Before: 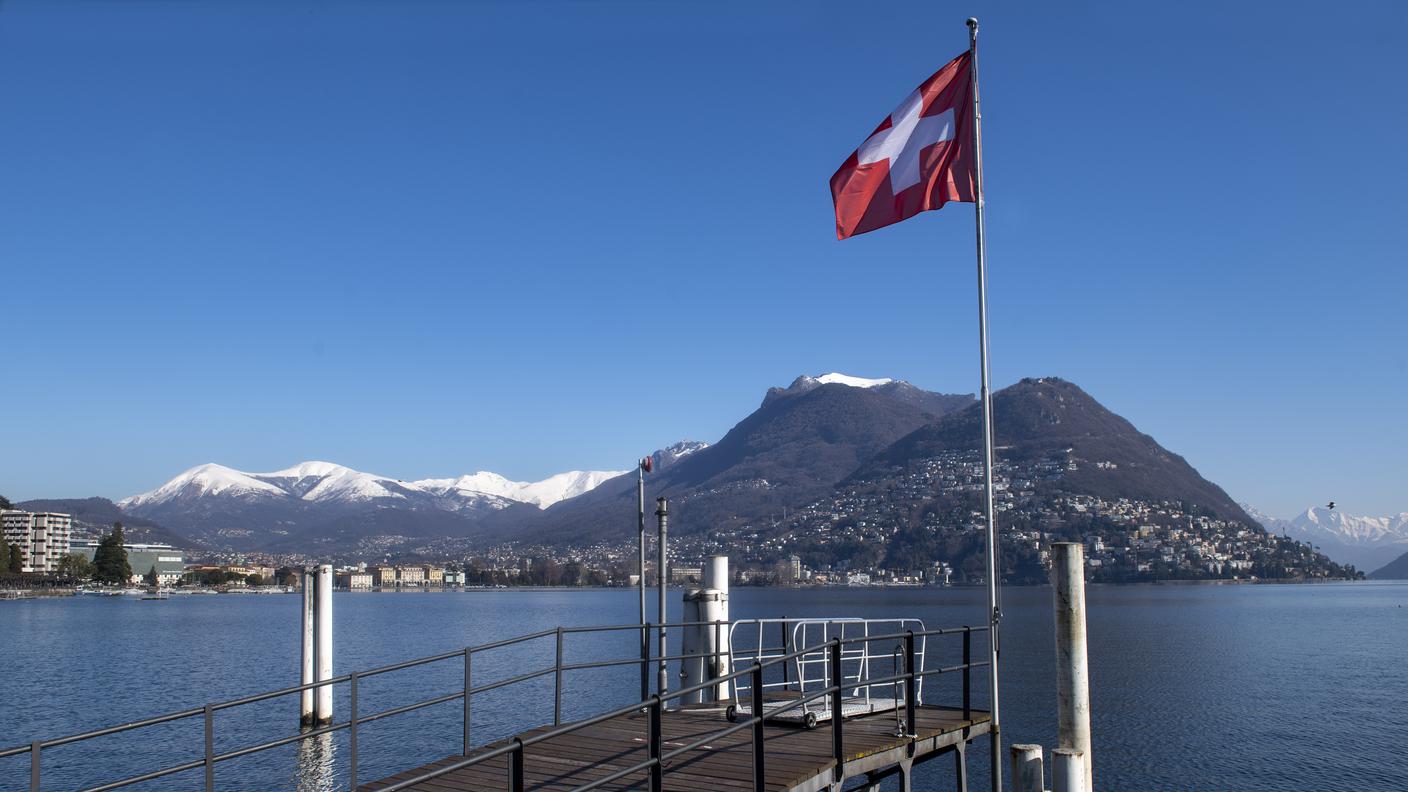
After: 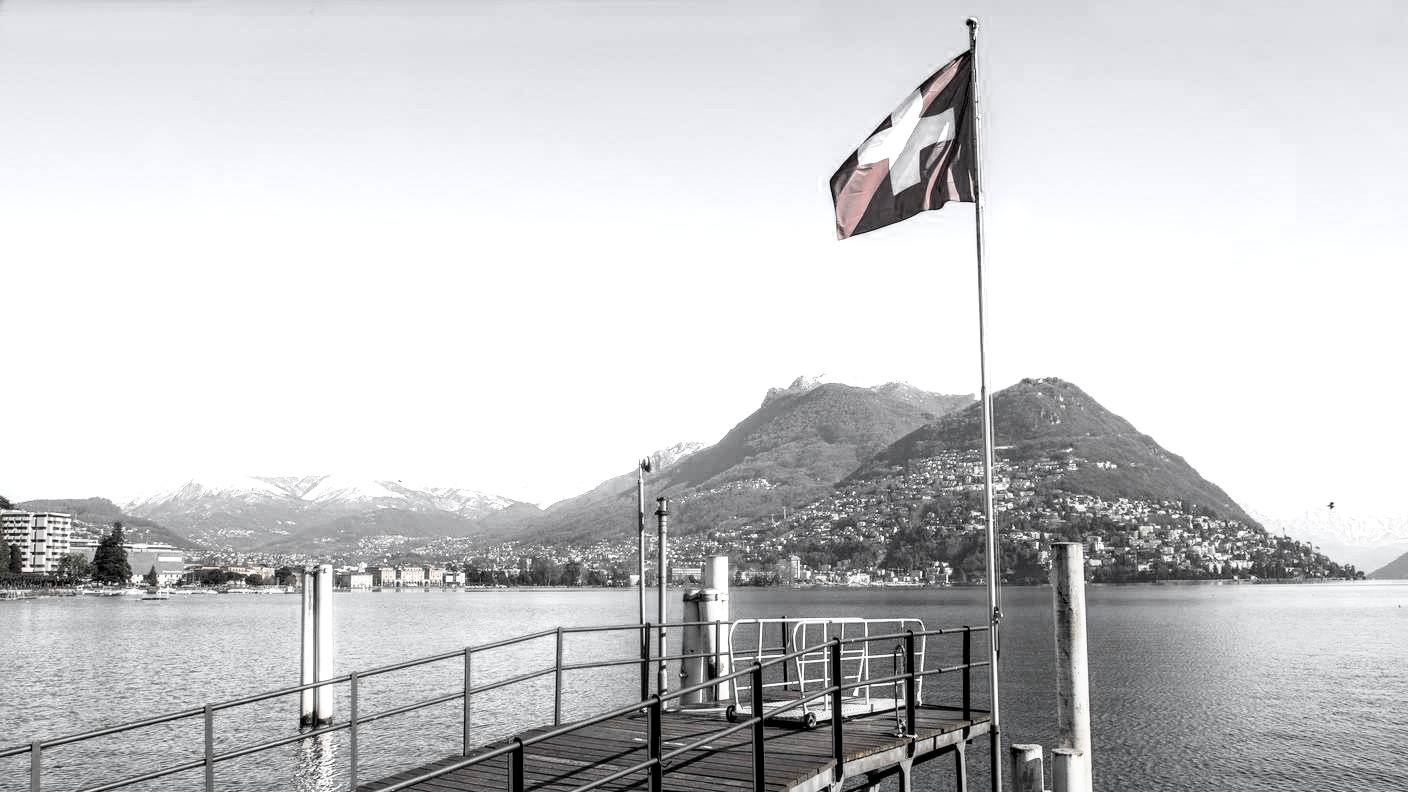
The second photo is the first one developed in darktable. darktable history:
color zones: curves: ch0 [(0, 0.613) (0.01, 0.613) (0.245, 0.448) (0.498, 0.529) (0.642, 0.665) (0.879, 0.777) (0.99, 0.613)]; ch1 [(0, 0.035) (0.121, 0.189) (0.259, 0.197) (0.415, 0.061) (0.589, 0.022) (0.732, 0.022) (0.857, 0.026) (0.991, 0.053)]
exposure: black level correction 0, exposure 1.104 EV, compensate exposure bias true, compensate highlight preservation false
filmic rgb: middle gray luminance 12.77%, black relative exposure -10.2 EV, white relative exposure 3.47 EV, threshold 5.97 EV, target black luminance 0%, hardness 5.72, latitude 45.16%, contrast 1.221, highlights saturation mix 3.76%, shadows ↔ highlights balance 26.71%, contrast in shadows safe, enable highlight reconstruction true
local contrast: on, module defaults
